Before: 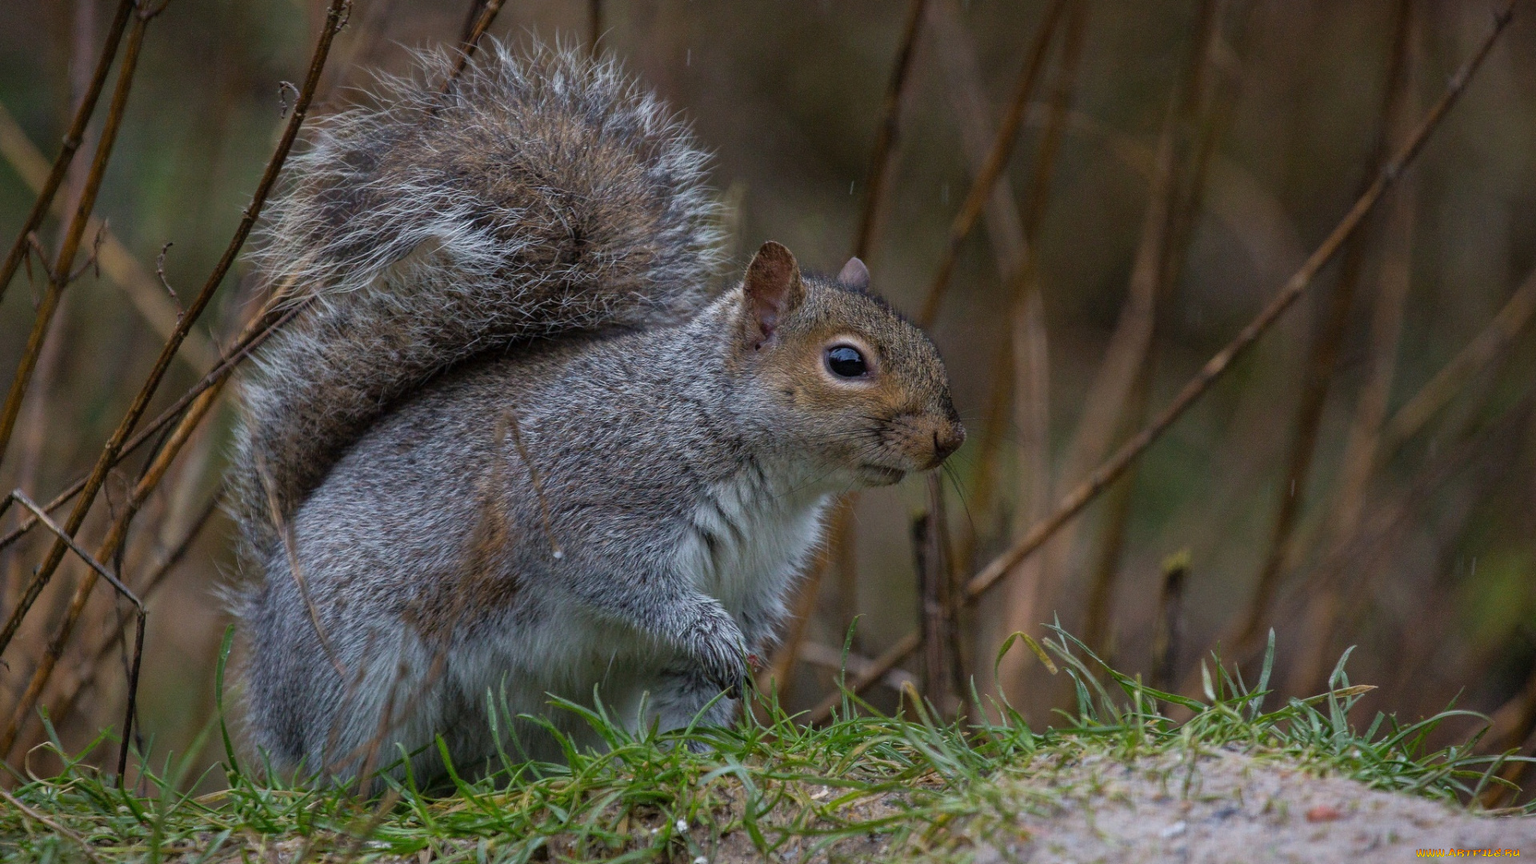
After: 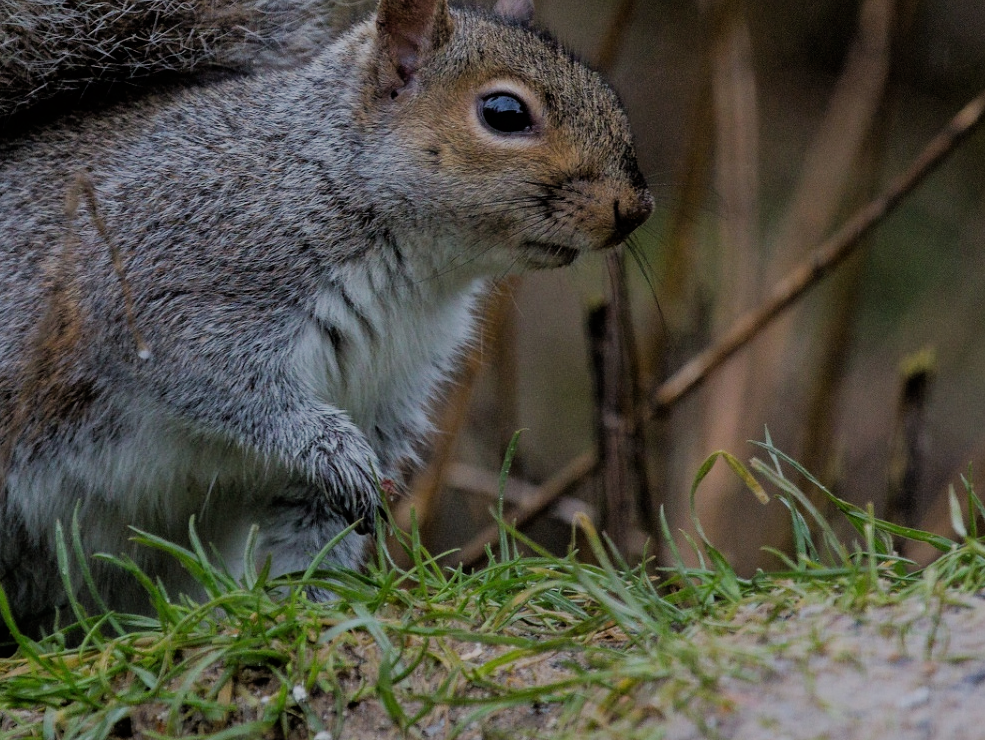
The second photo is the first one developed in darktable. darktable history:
crop and rotate: left 28.836%, top 31.412%, right 19.821%
filmic rgb: black relative exposure -6.14 EV, white relative exposure 6.95 EV, threshold 5.98 EV, hardness 2.25, enable highlight reconstruction true
